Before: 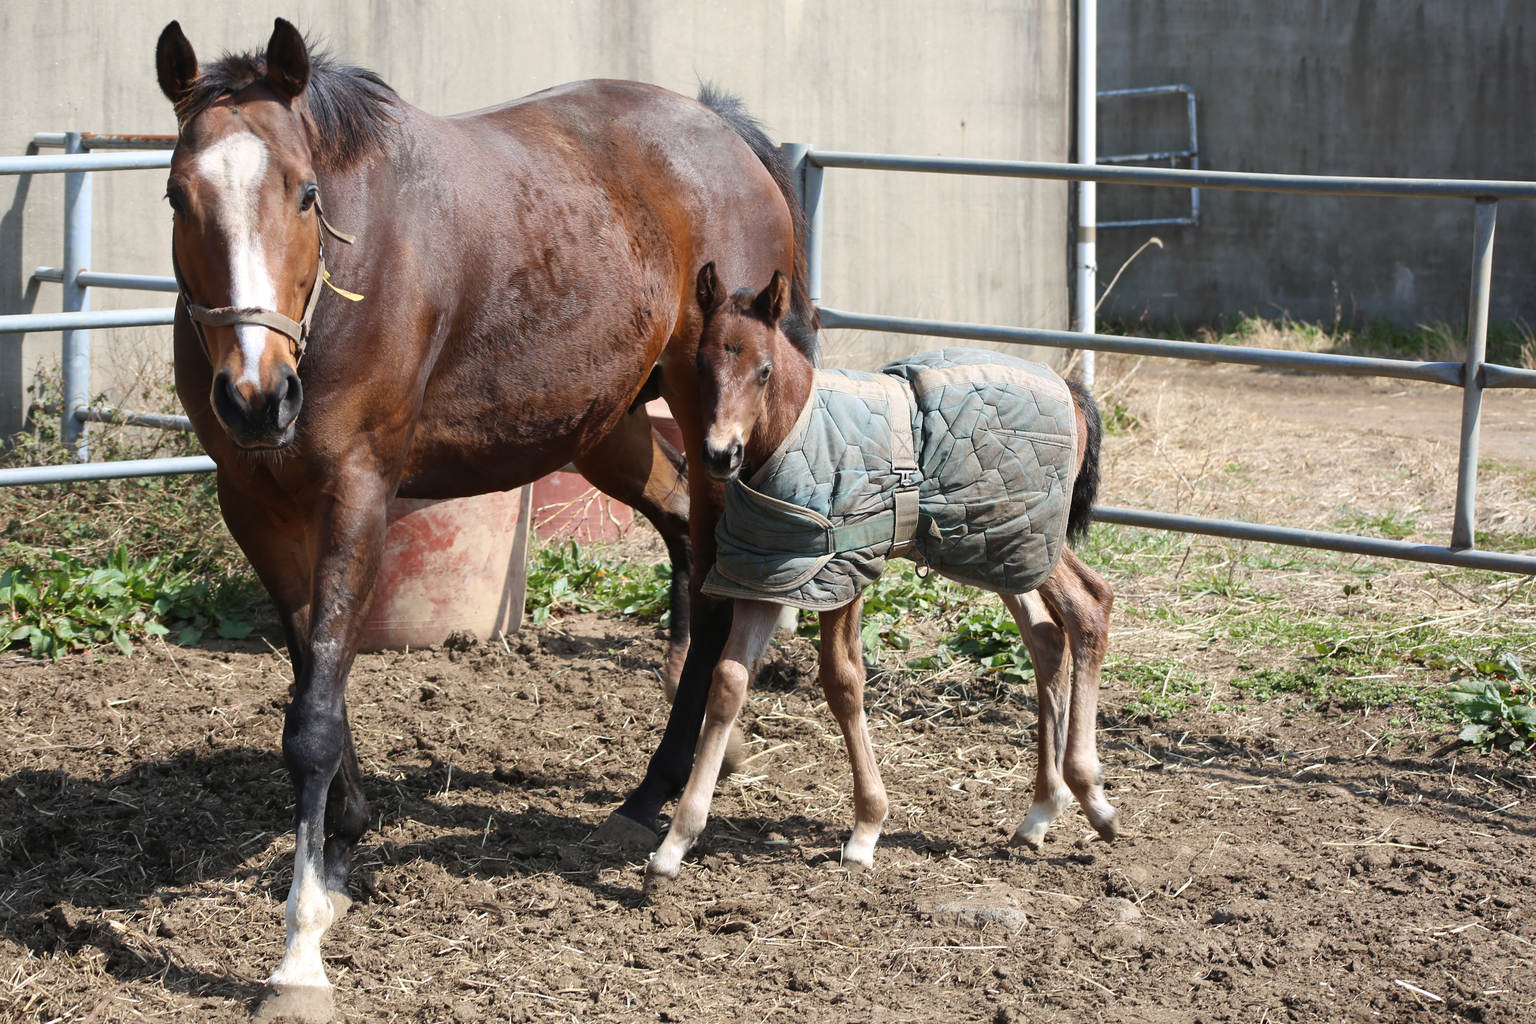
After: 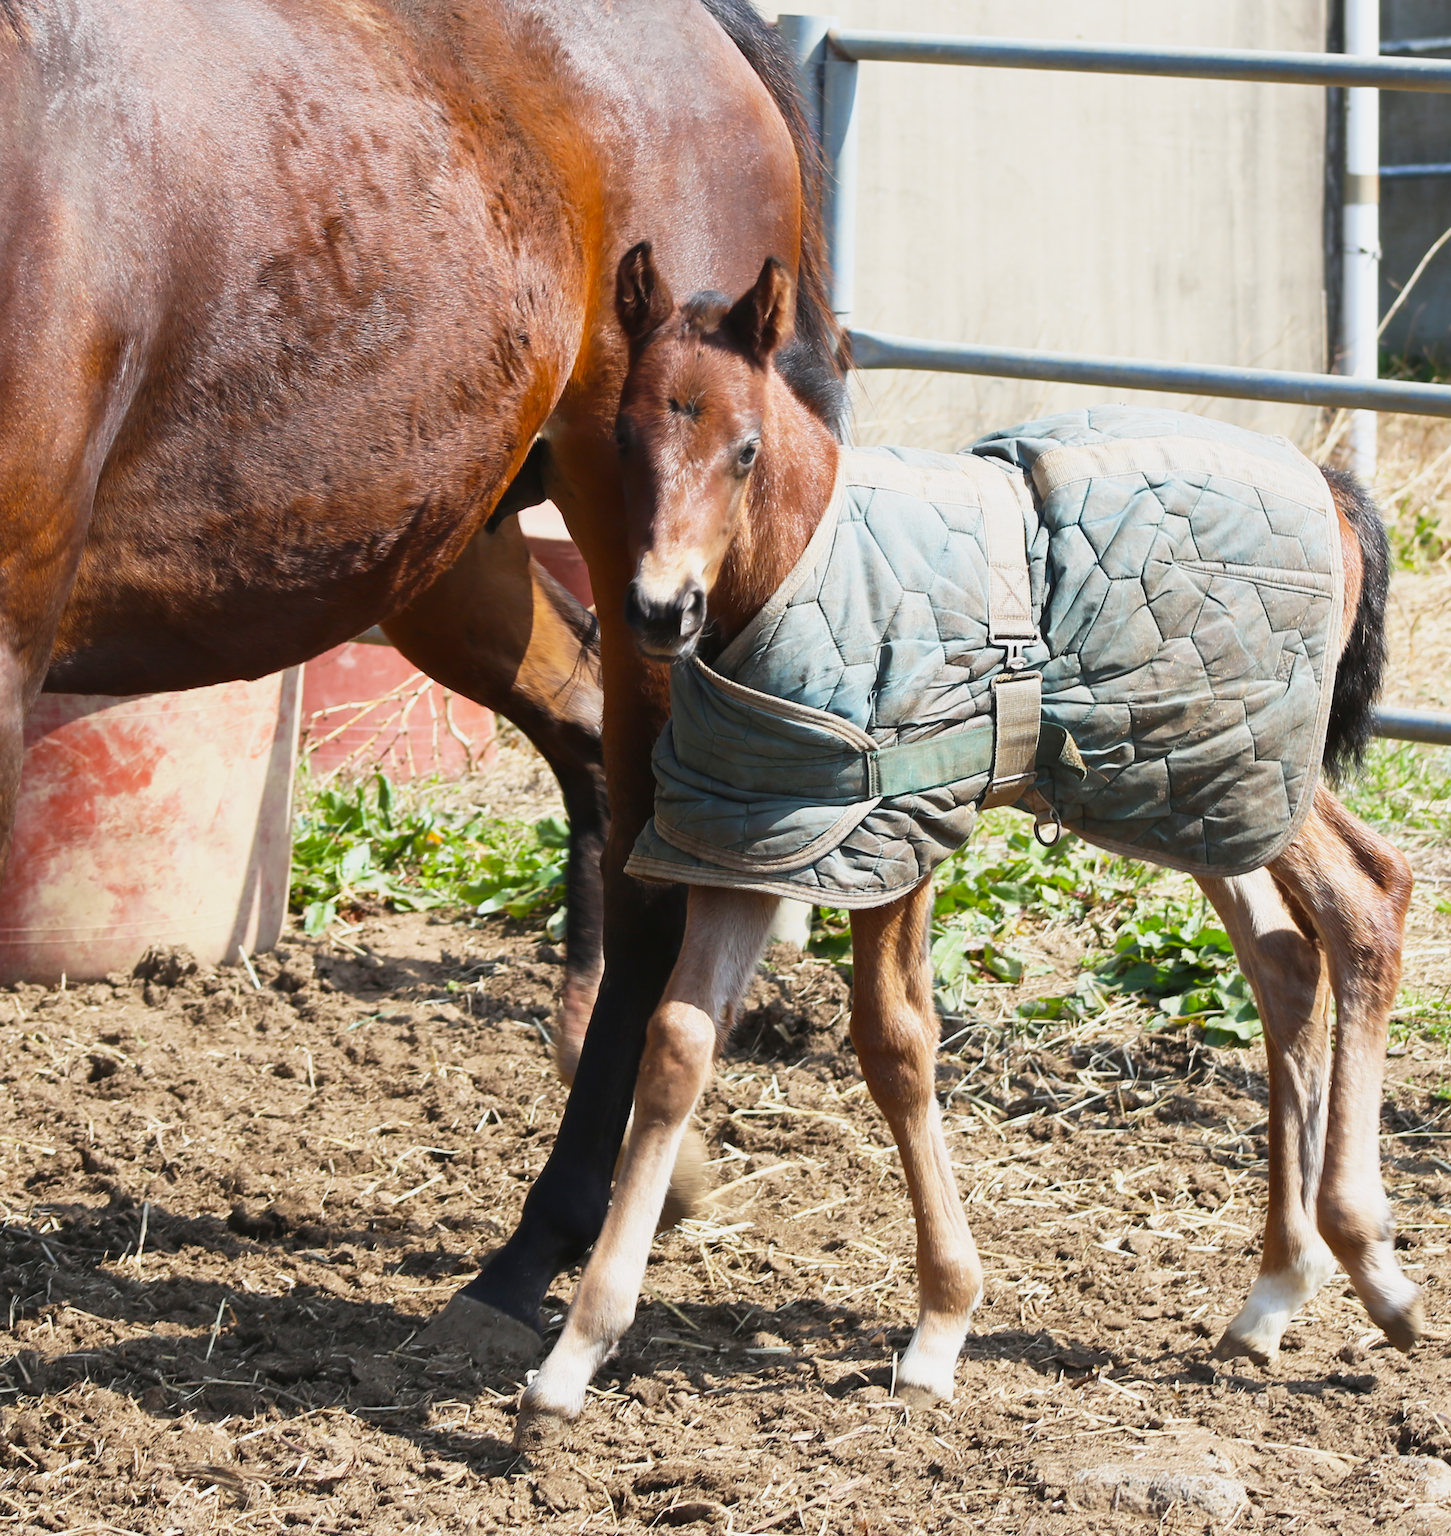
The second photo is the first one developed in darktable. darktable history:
base curve: curves: ch0 [(0, 0) (0.088, 0.125) (0.176, 0.251) (0.354, 0.501) (0.613, 0.749) (1, 0.877)], preserve colors none
crop and rotate: angle 0.02°, left 24.353%, top 13.219%, right 26.156%, bottom 8.224%
color balance: output saturation 120%
